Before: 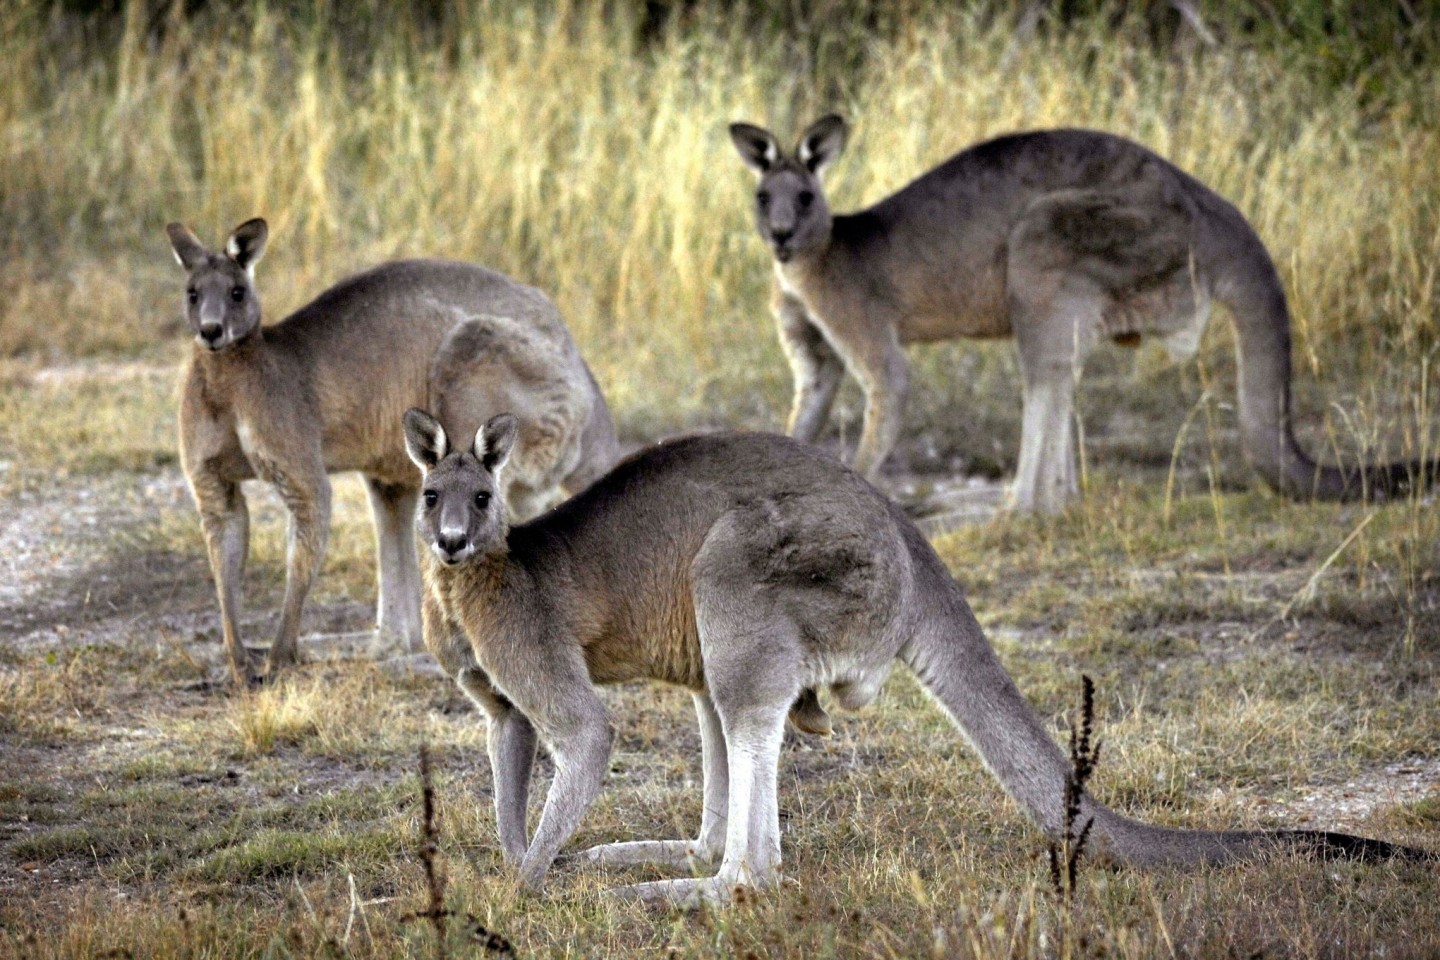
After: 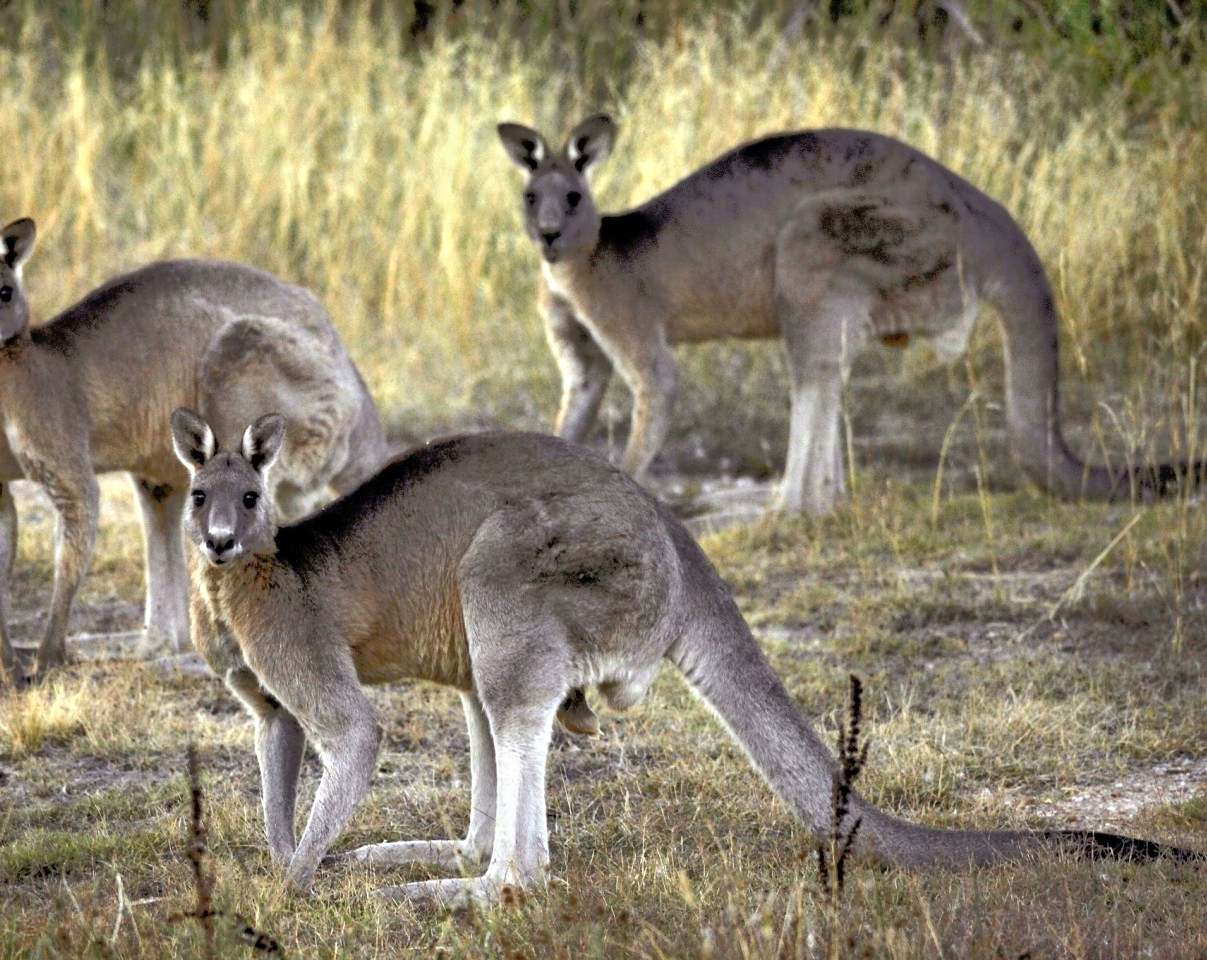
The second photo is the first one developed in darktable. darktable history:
crop: left 16.145%
tone equalizer: -8 EV -0.528 EV, -7 EV -0.319 EV, -6 EV -0.083 EV, -5 EV 0.413 EV, -4 EV 0.985 EV, -3 EV 0.791 EV, -2 EV -0.01 EV, -1 EV 0.14 EV, +0 EV -0.012 EV, smoothing 1
white balance: emerald 1
